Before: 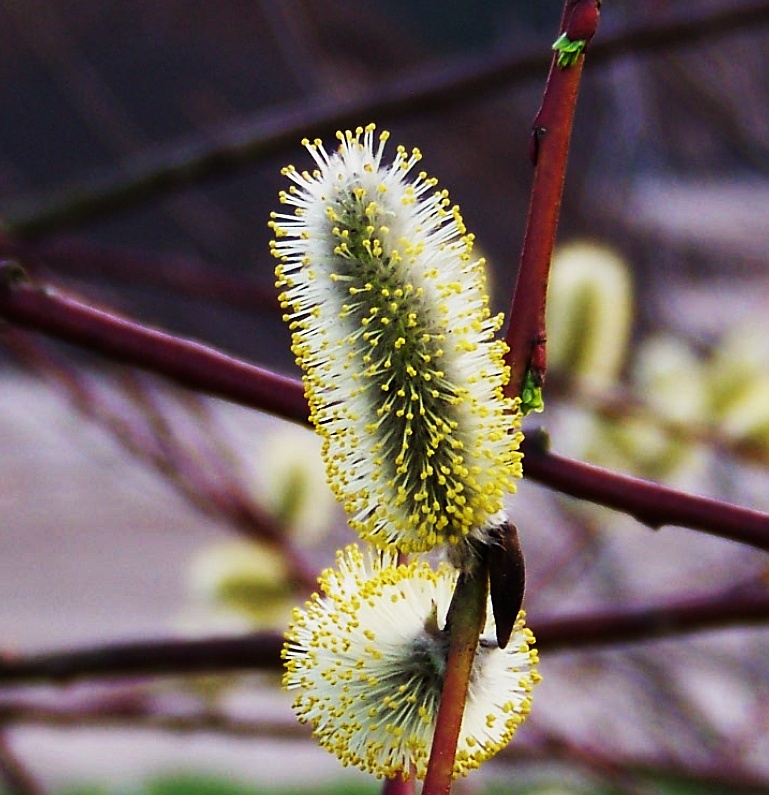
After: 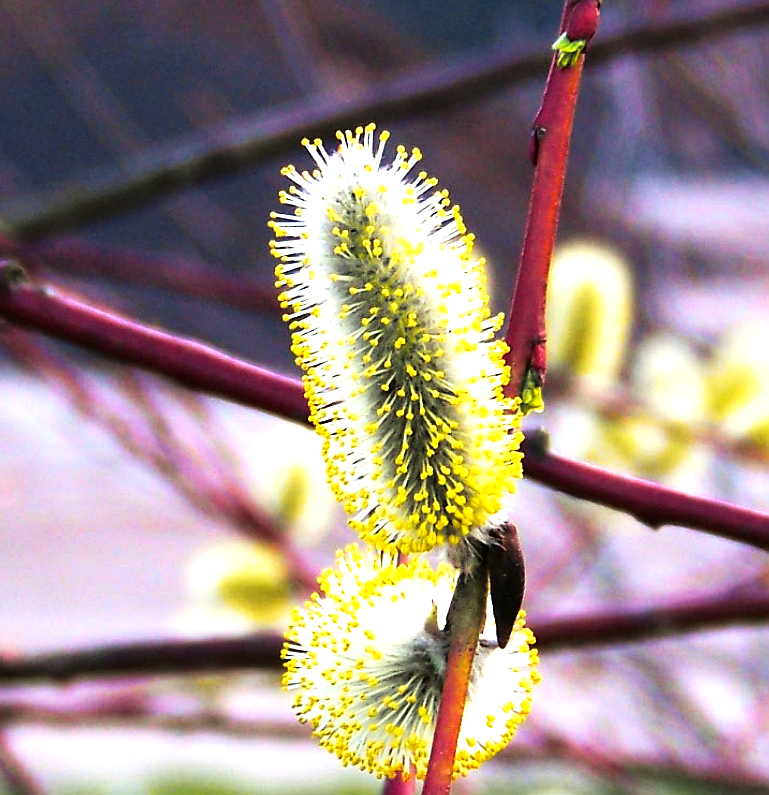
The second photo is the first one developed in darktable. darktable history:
tone curve: curves: ch0 [(0, 0) (0.07, 0.052) (0.23, 0.254) (0.486, 0.53) (0.822, 0.825) (0.994, 0.955)]; ch1 [(0, 0) (0.226, 0.261) (0.379, 0.442) (0.469, 0.472) (0.495, 0.495) (0.514, 0.504) (0.561, 0.568) (0.59, 0.612) (1, 1)]; ch2 [(0, 0) (0.269, 0.299) (0.459, 0.441) (0.498, 0.499) (0.523, 0.52) (0.586, 0.569) (0.635, 0.617) (0.659, 0.681) (0.718, 0.764) (1, 1)], color space Lab, independent channels, preserve colors none
exposure: black level correction 0, exposure 1.199 EV, compensate highlight preservation false
